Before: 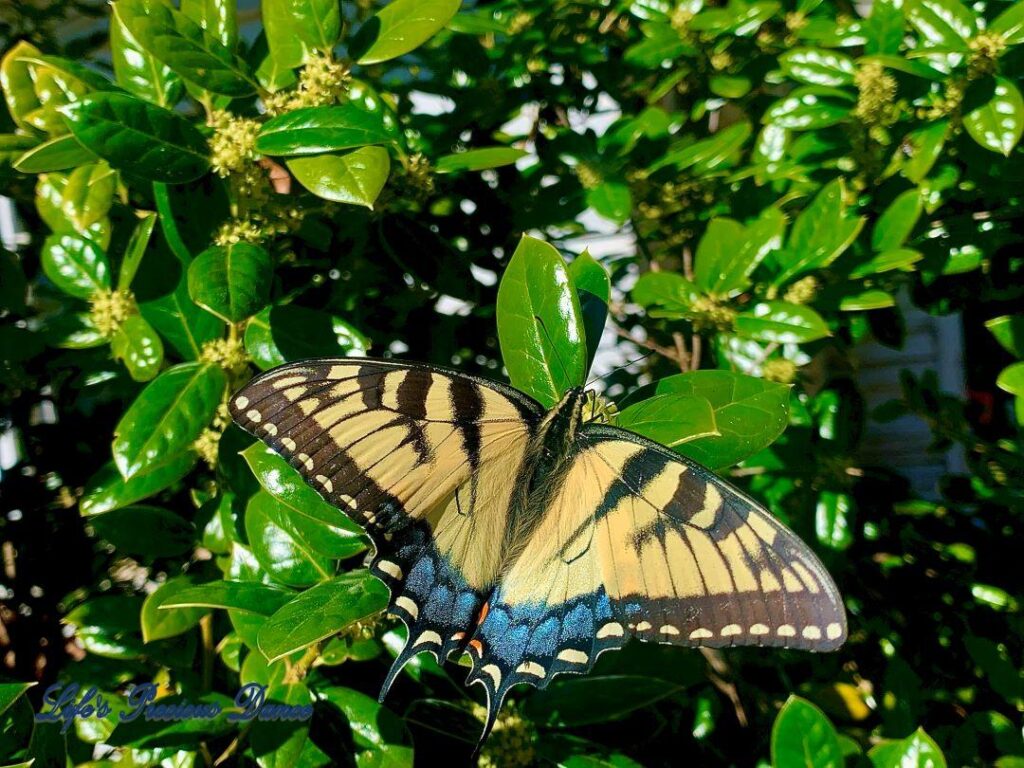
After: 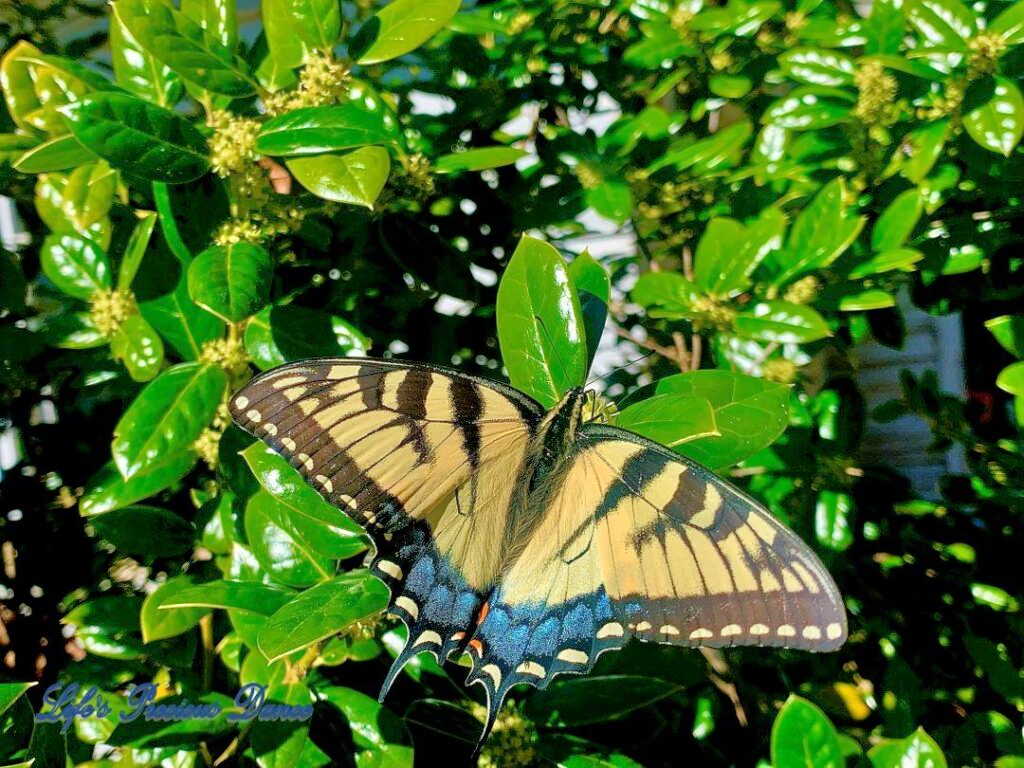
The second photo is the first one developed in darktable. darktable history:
tone equalizer: -7 EV 0.158 EV, -6 EV 0.592 EV, -5 EV 1.17 EV, -4 EV 1.31 EV, -3 EV 1.14 EV, -2 EV 0.6 EV, -1 EV 0.148 EV
